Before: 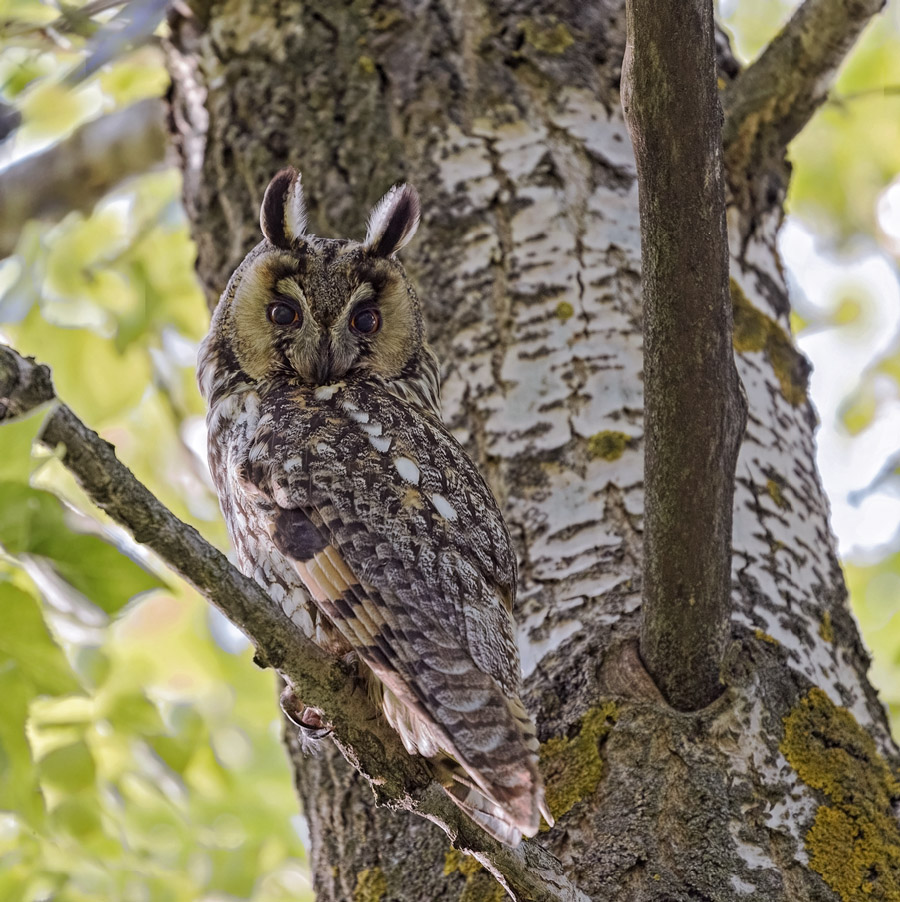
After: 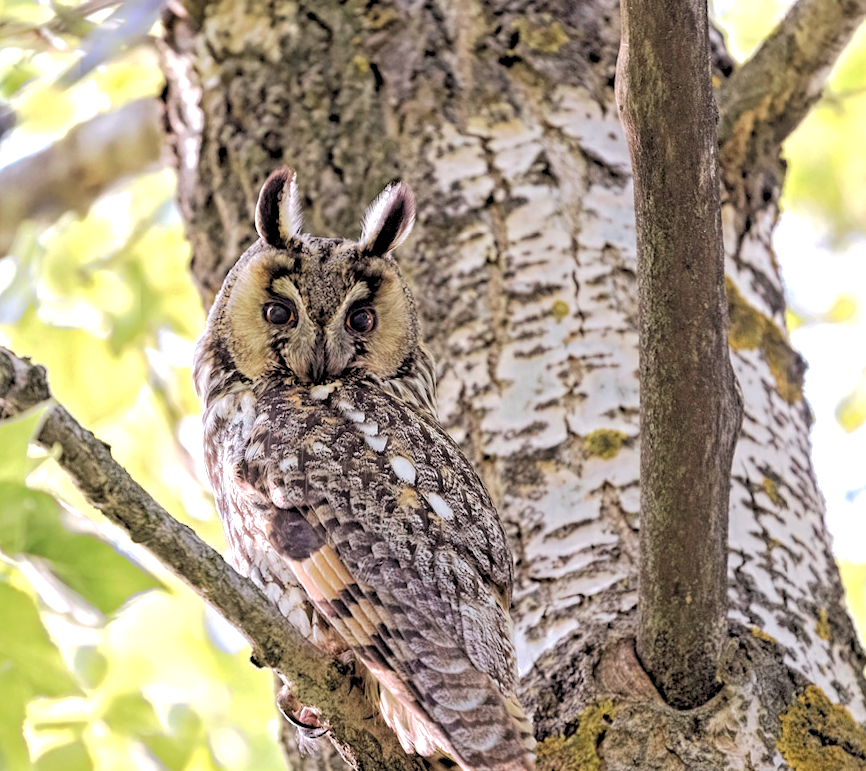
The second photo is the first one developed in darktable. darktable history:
rgb levels: levels [[0.013, 0.434, 0.89], [0, 0.5, 1], [0, 0.5, 1]]
base curve: curves: ch0 [(0, 0) (0.235, 0.266) (0.503, 0.496) (0.786, 0.72) (1, 1)]
white balance: red 1.123, blue 0.83
color calibration: illuminant custom, x 0.39, y 0.392, temperature 3856.94 K
color balance: mode lift, gamma, gain (sRGB), lift [1, 0.99, 1.01, 0.992], gamma [1, 1.037, 0.974, 0.963]
exposure: exposure 0.6 EV, compensate highlight preservation false
crop and rotate: angle 0.2°, left 0.275%, right 3.127%, bottom 14.18%
